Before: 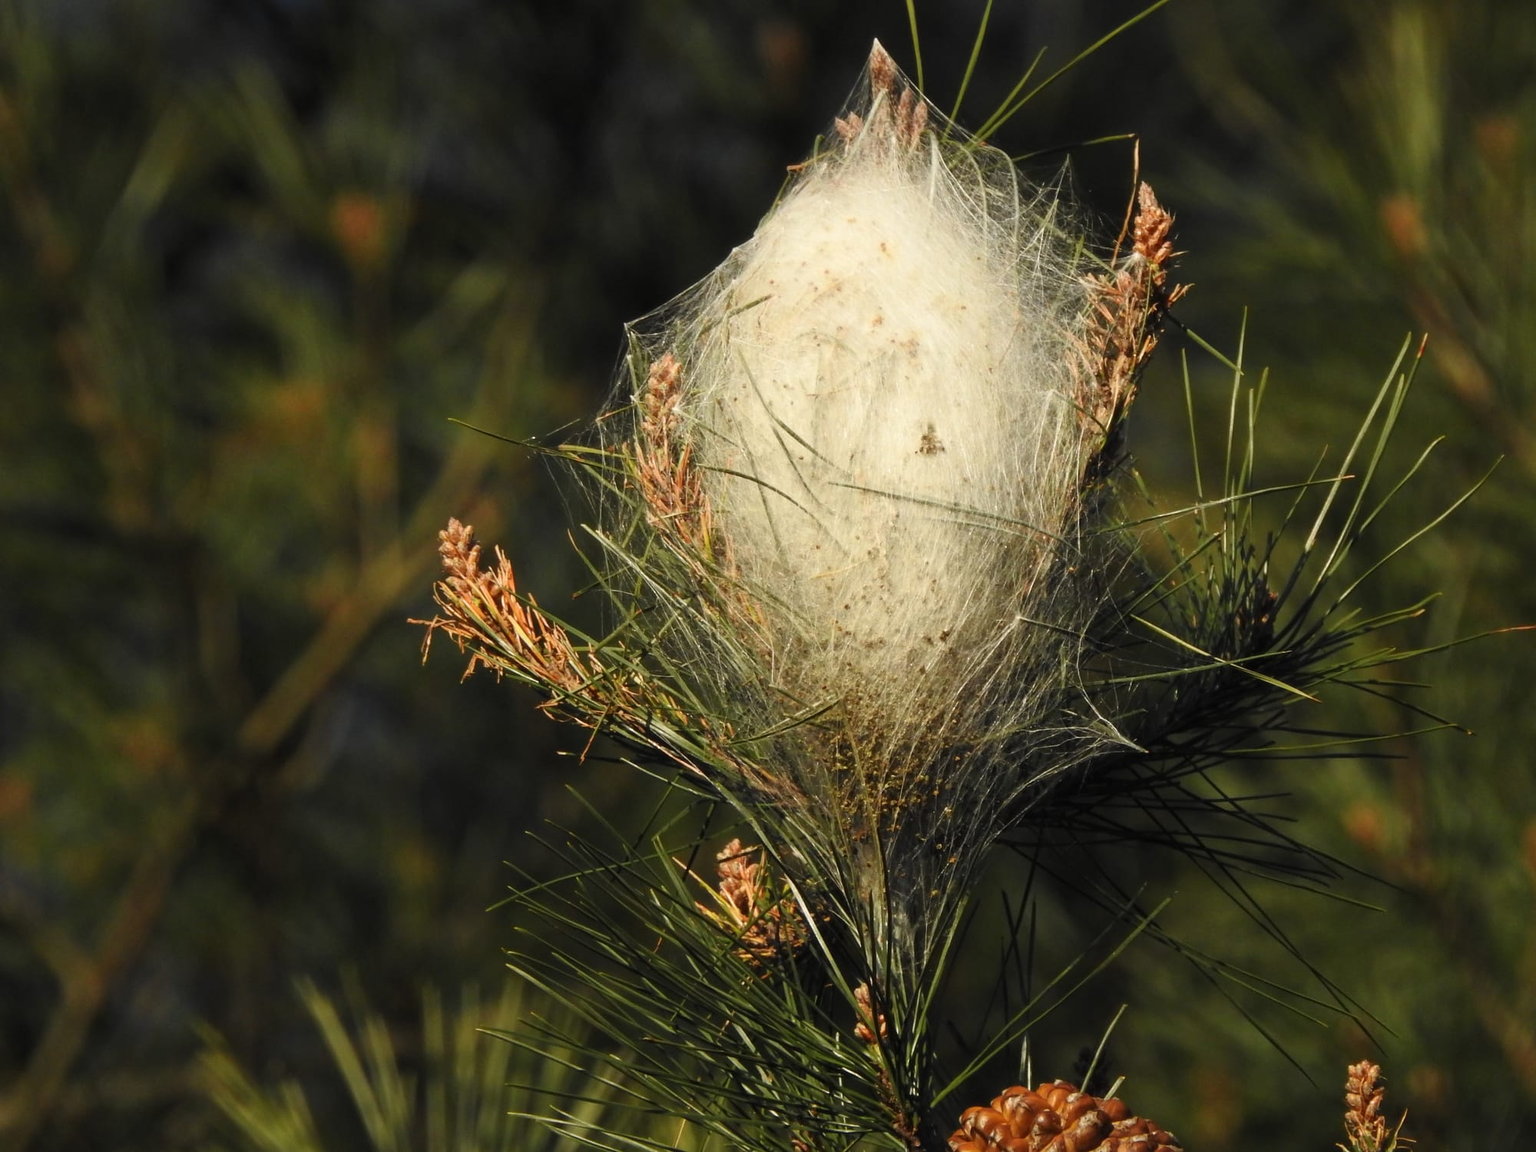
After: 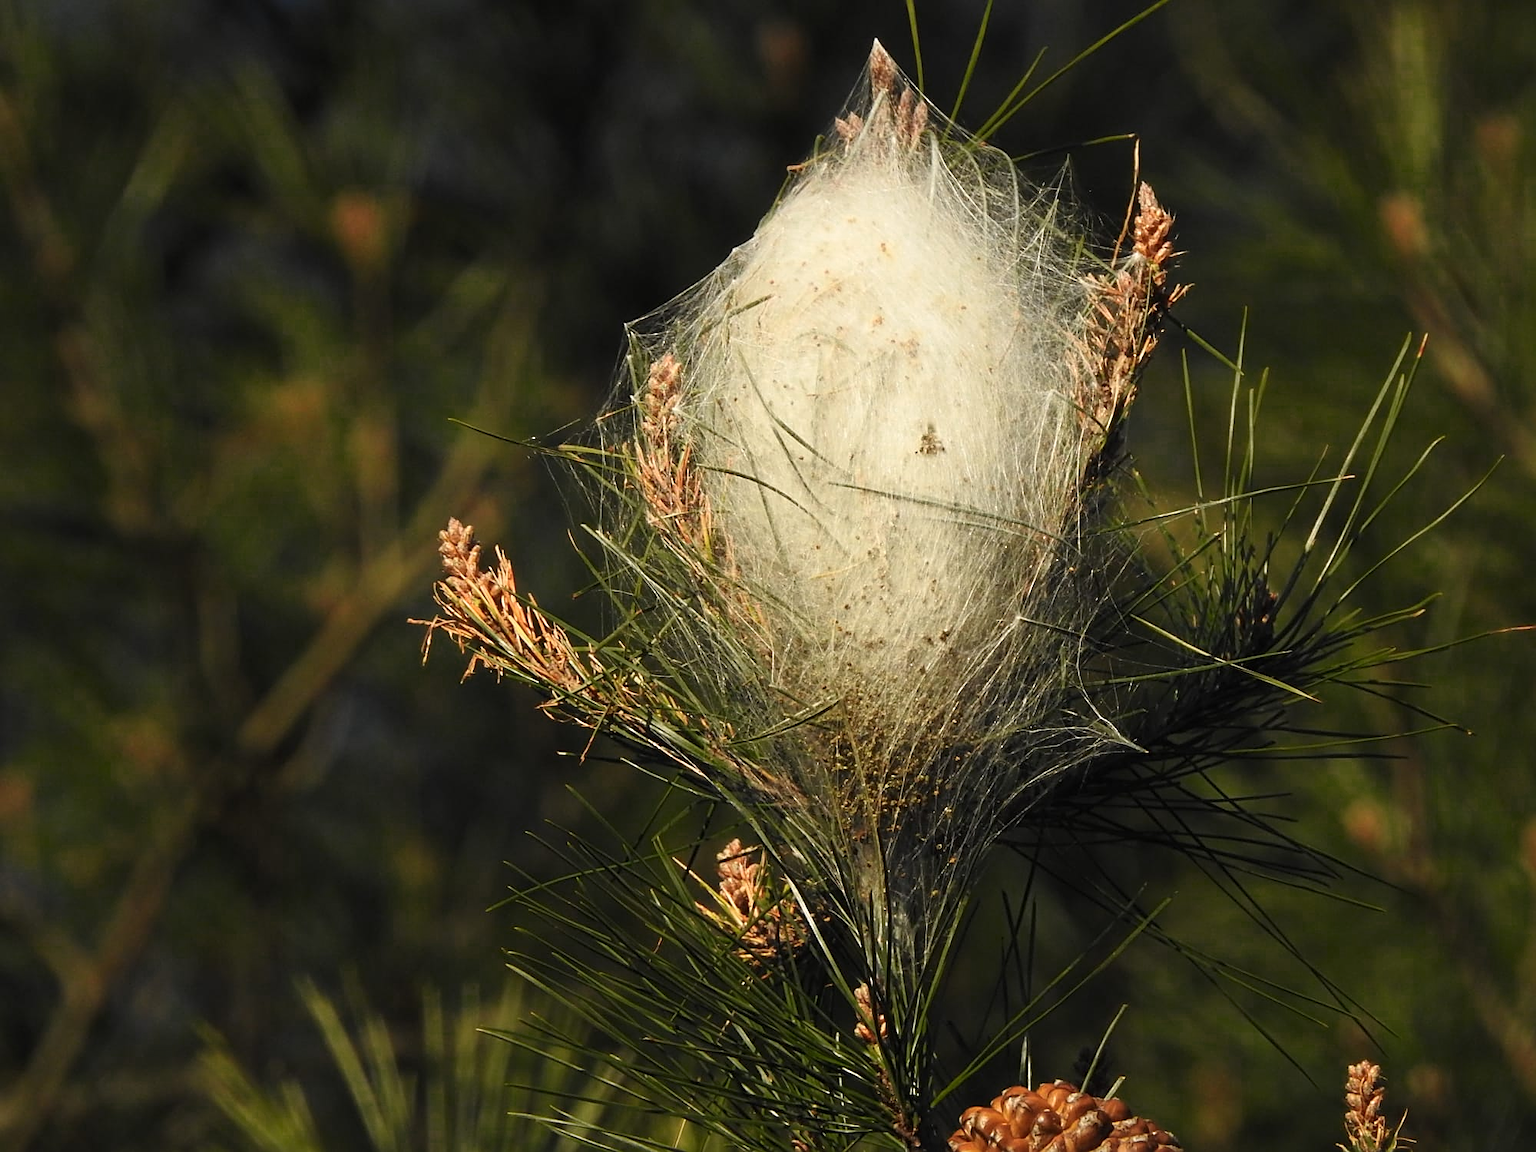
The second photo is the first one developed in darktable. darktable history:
sharpen: on, module defaults
color zones: curves: ch0 [(0.25, 0.5) (0.347, 0.092) (0.75, 0.5)]; ch1 [(0.25, 0.5) (0.33, 0.51) (0.75, 0.5)]
